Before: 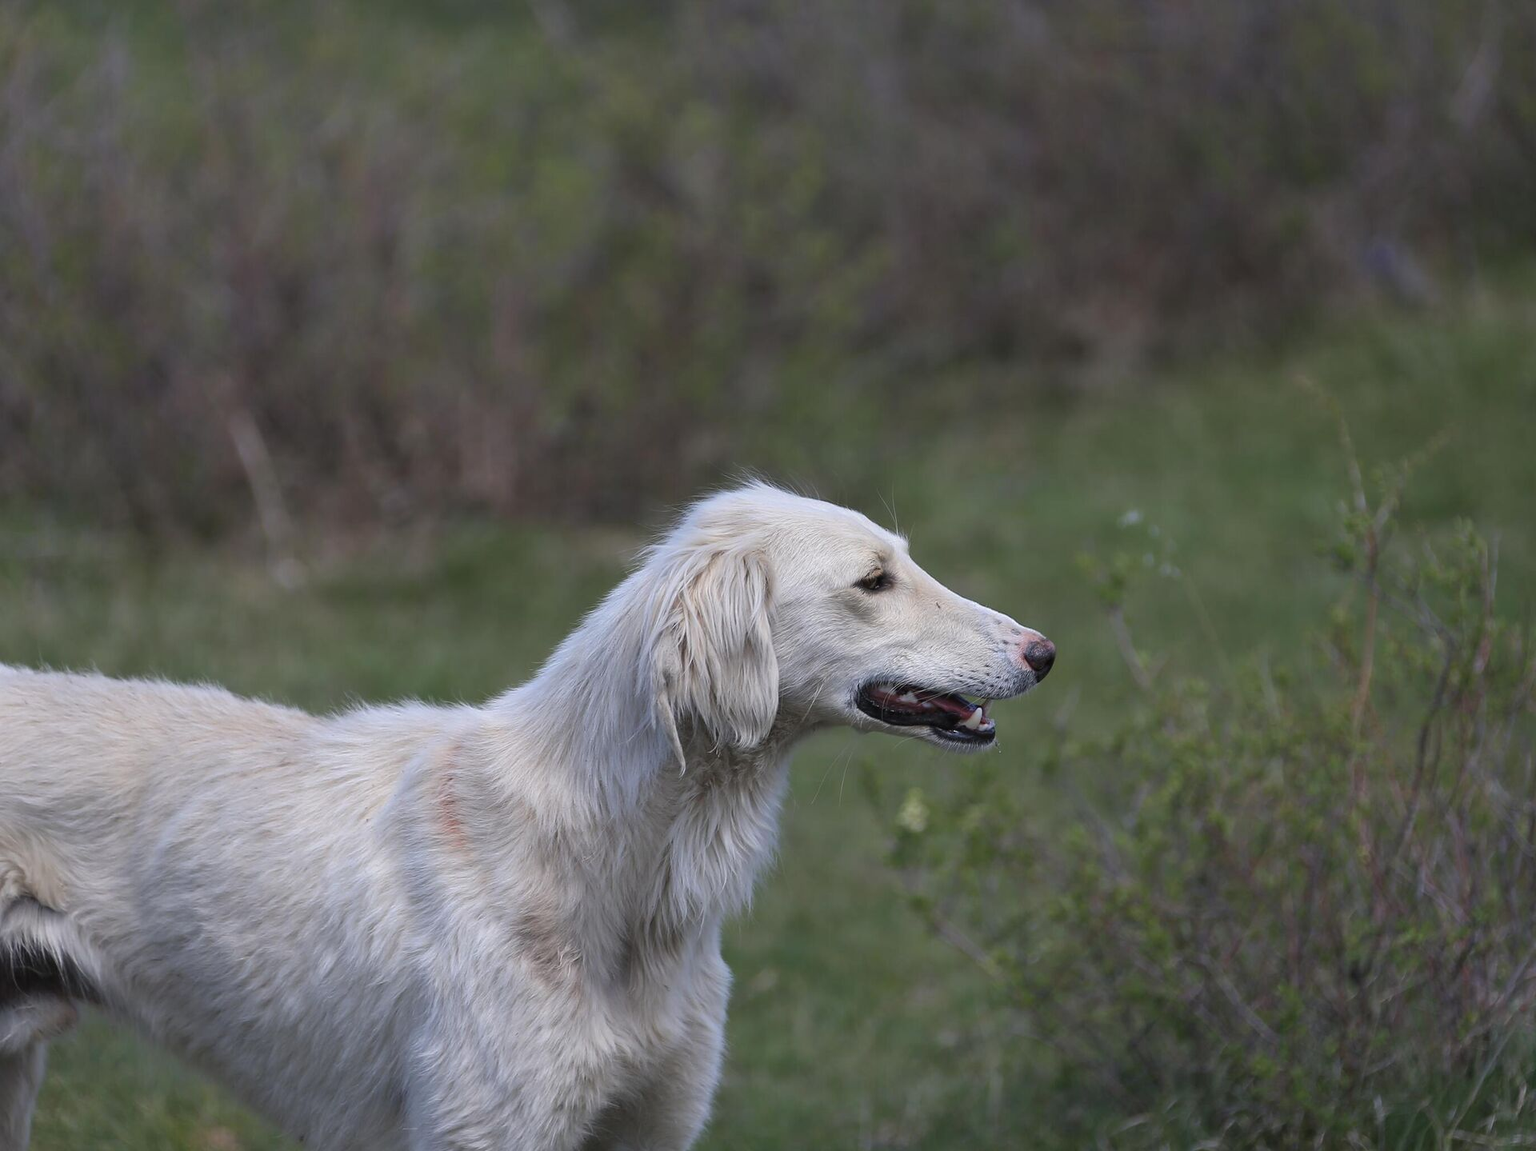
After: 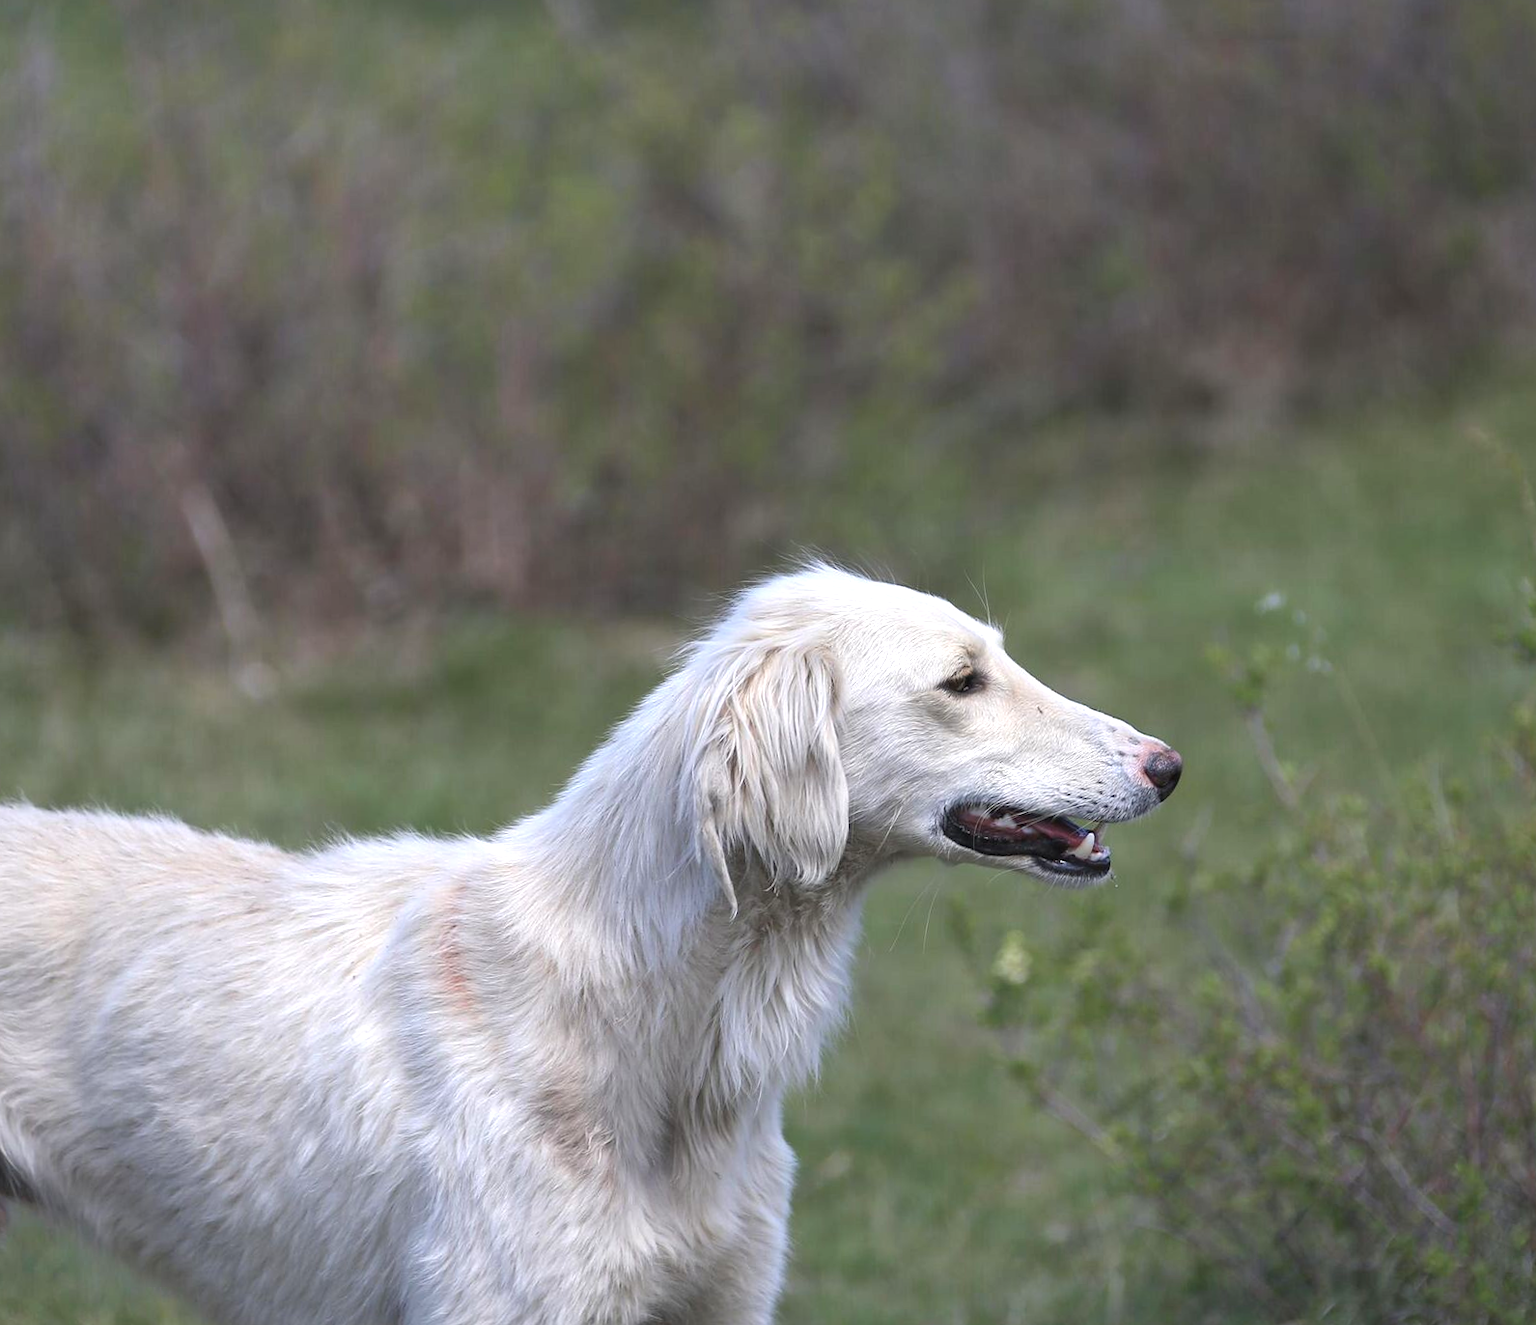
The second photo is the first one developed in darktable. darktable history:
crop and rotate: angle 0.656°, left 4.323%, top 0.619%, right 11.5%, bottom 2.464%
exposure: black level correction 0, exposure 0.69 EV, compensate highlight preservation false
tone equalizer: edges refinement/feathering 500, mask exposure compensation -1.57 EV, preserve details no
